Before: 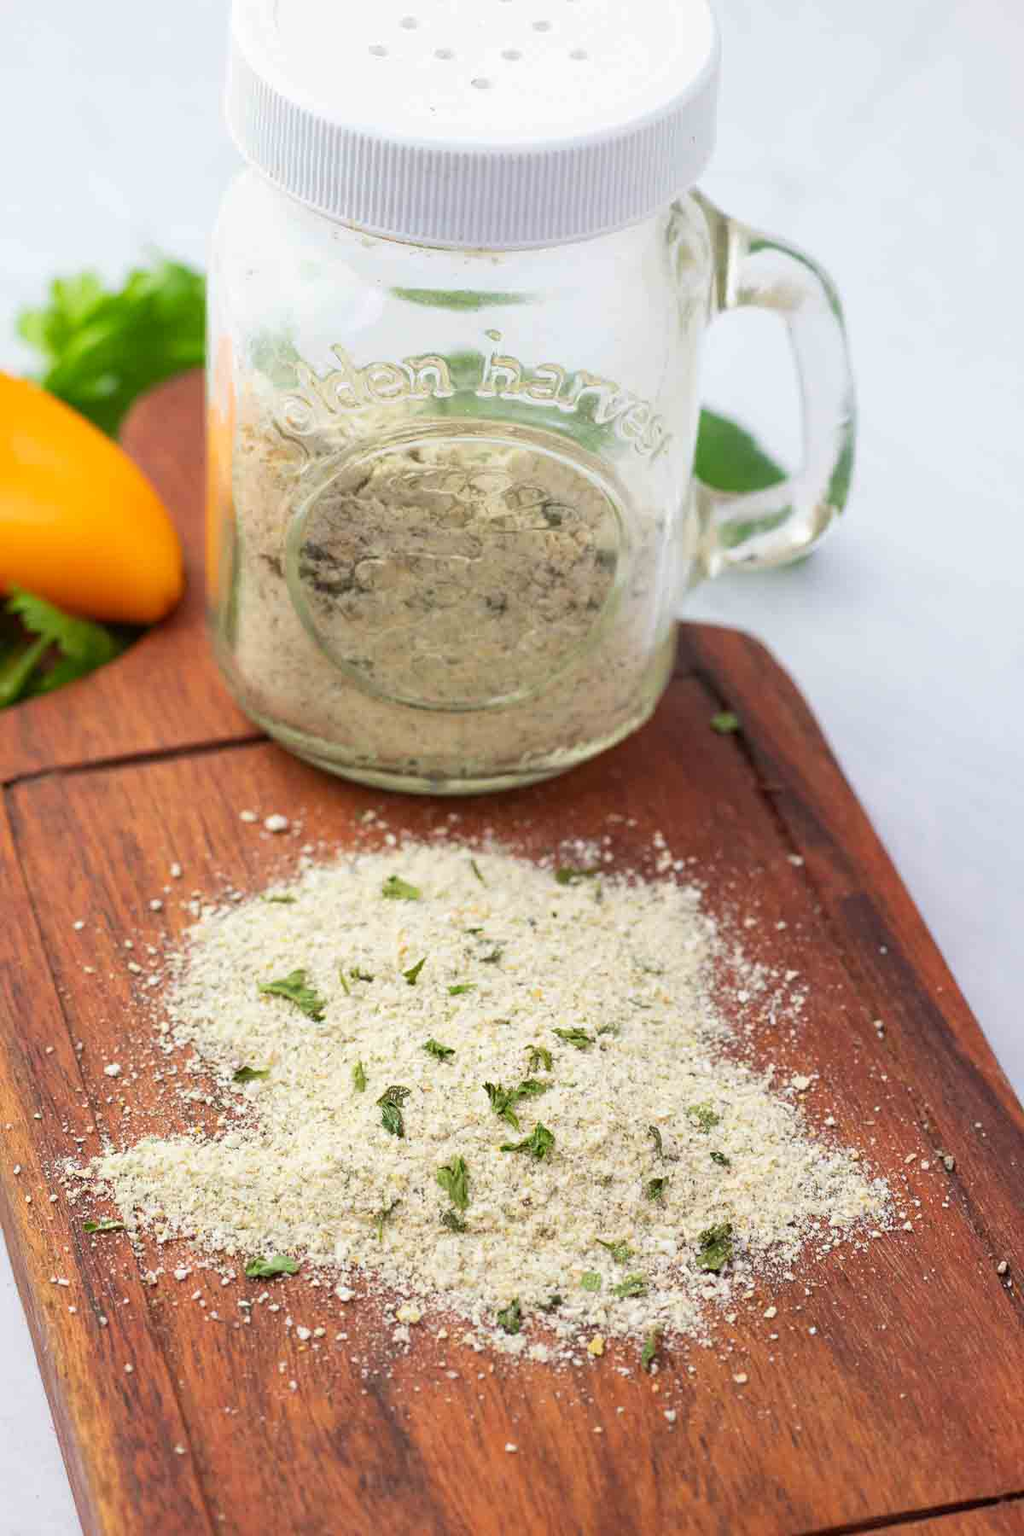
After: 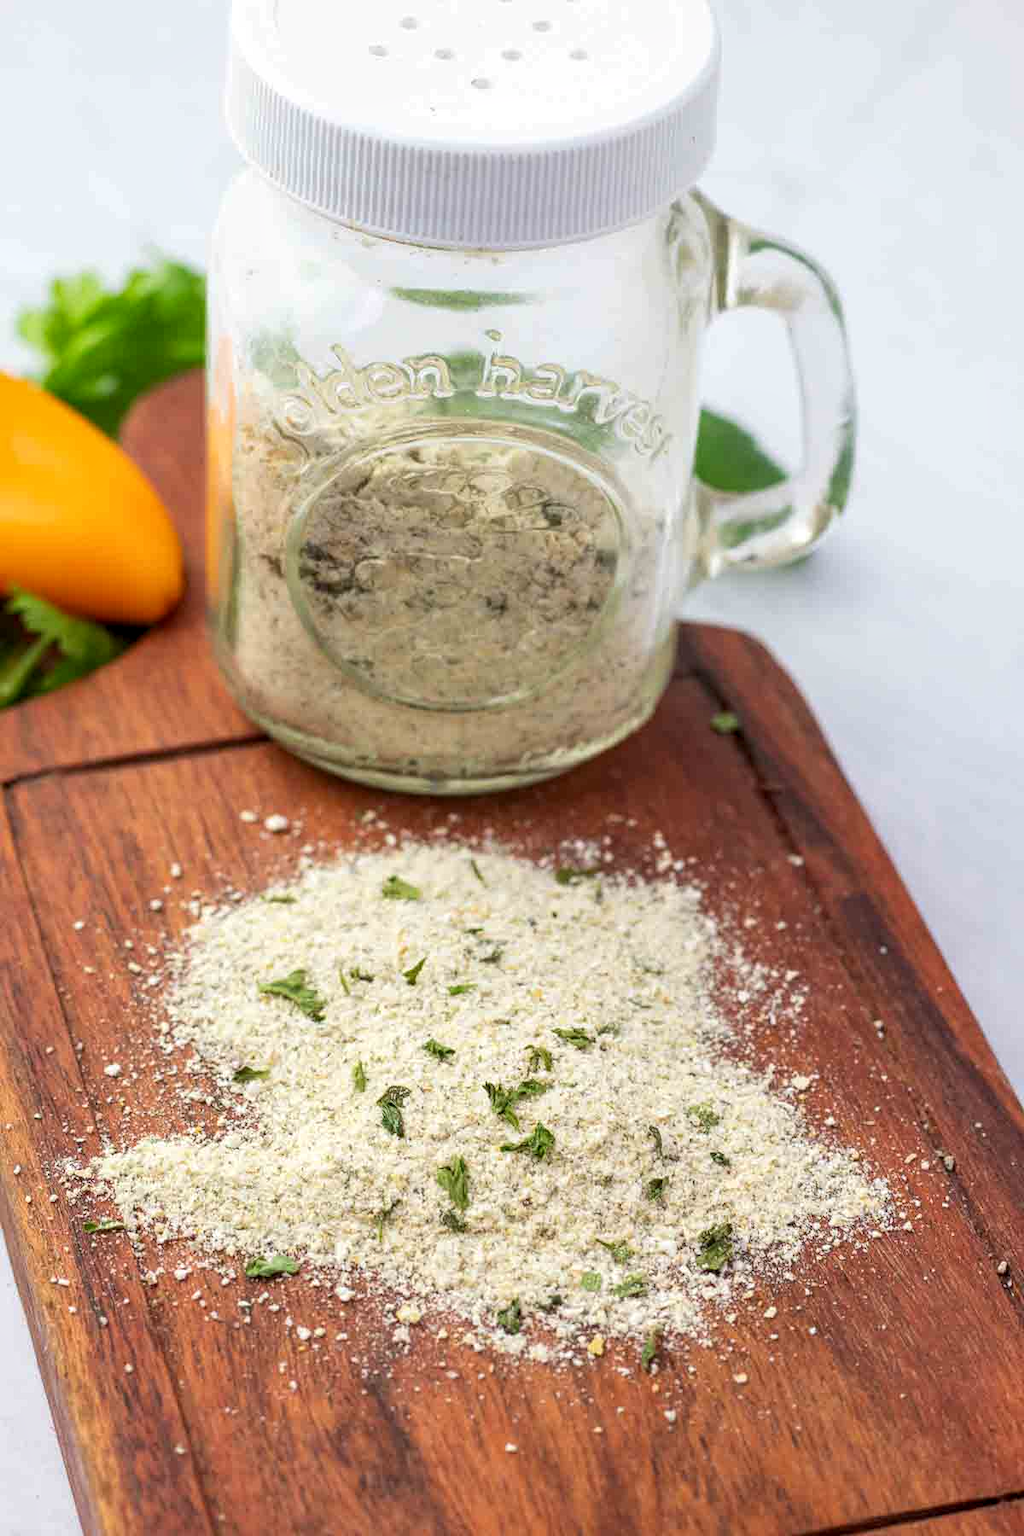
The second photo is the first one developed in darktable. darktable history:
local contrast: on, module defaults
levels: mode automatic, levels [0.062, 0.494, 0.925]
